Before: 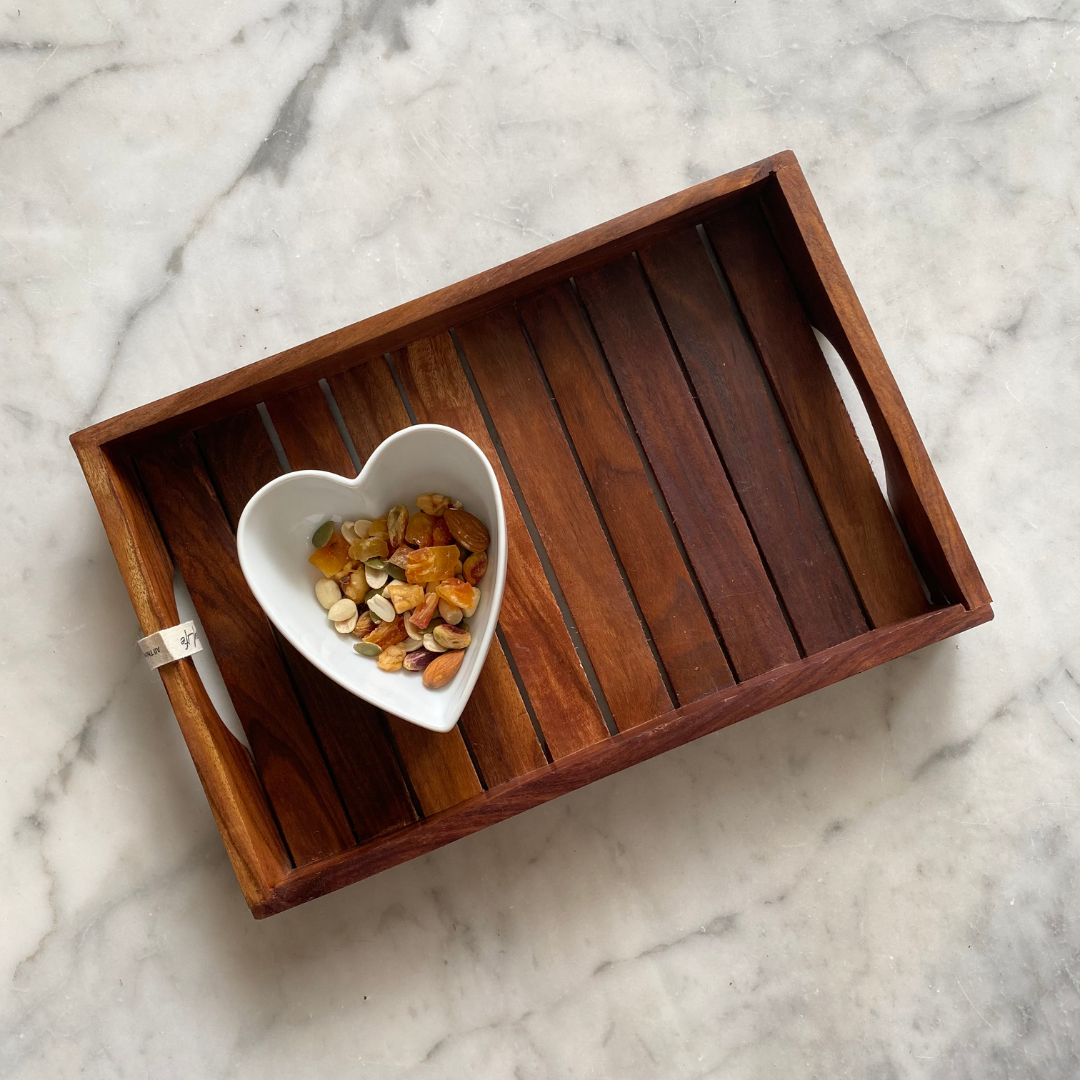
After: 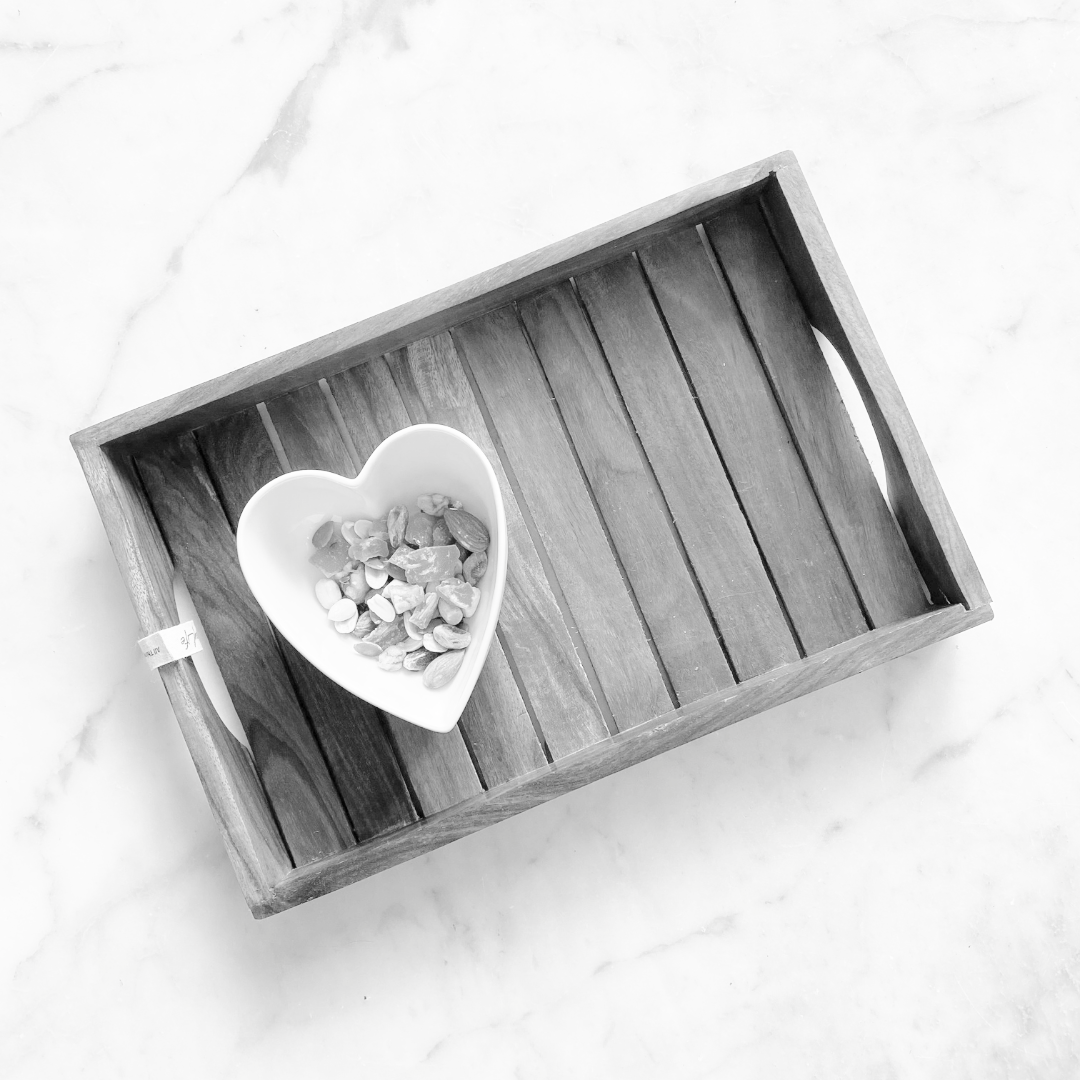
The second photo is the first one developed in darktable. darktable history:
tone curve: curves: ch0 [(0, 0) (0.003, 0.003) (0.011, 0.005) (0.025, 0.008) (0.044, 0.012) (0.069, 0.02) (0.1, 0.031) (0.136, 0.047) (0.177, 0.088) (0.224, 0.141) (0.277, 0.222) (0.335, 0.32) (0.399, 0.425) (0.468, 0.524) (0.543, 0.623) (0.623, 0.716) (0.709, 0.796) (0.801, 0.88) (0.898, 0.959) (1, 1)], preserve colors none
color look up table: target L [83.28, 62.2, 55.83, 73.95, 69.22, 42.92, 49.44, 59.81, 39.99, 47.94, 26.24, 200.19, 74.34, 95.62, 86.52, 67.25, 66.05, 56.71, 64.04, 44.96, 55.25, 36.15, 45.56, 37.4, 33.75, 14.09, 94.1, 87.32, 75.5, 68.43, 75.5, 72.38, 63.22, 68.83, 57.05, 64.04, 50.32, 41.85, 41.85, 29.31, 15.91, 80.91, 90.41, 68.83, 66.05, 54.67, 50.9, 54.96, 5.937], target a [0, 0, 0.001, 0, 0, 0.001, 0, 0, 0.001, 0.001, 0.001, 0, 0, -0.01, 0, 0, 0, 0.001, 0, 0.001 ×7, -0.006, 0 ×9, 0.001 ×5, 0, -0.003, 0, 0, 0.001, 0.001, -0.001, 0.001], target b [0.005, 0, -0.002, 0.003, 0.003, -0.004, -0.002, 0, -0.004, -0.002, -0.004, 0, 0.003, 0.082, 0.005, 0.003, 0.003, -0.002, 0.004, -0.003, -0.002, -0.004, -0.003, -0.004, -0.004, -0.003, 0.029, 0.005, 0.003 ×4, 0, 0.003, 0, 0.004, -0.003, -0.004, -0.004, -0.005, -0.003, 0.003, 0.029, 0.003, 0.003, -0.002, -0.003, -0.003, -0.001], num patches 49
